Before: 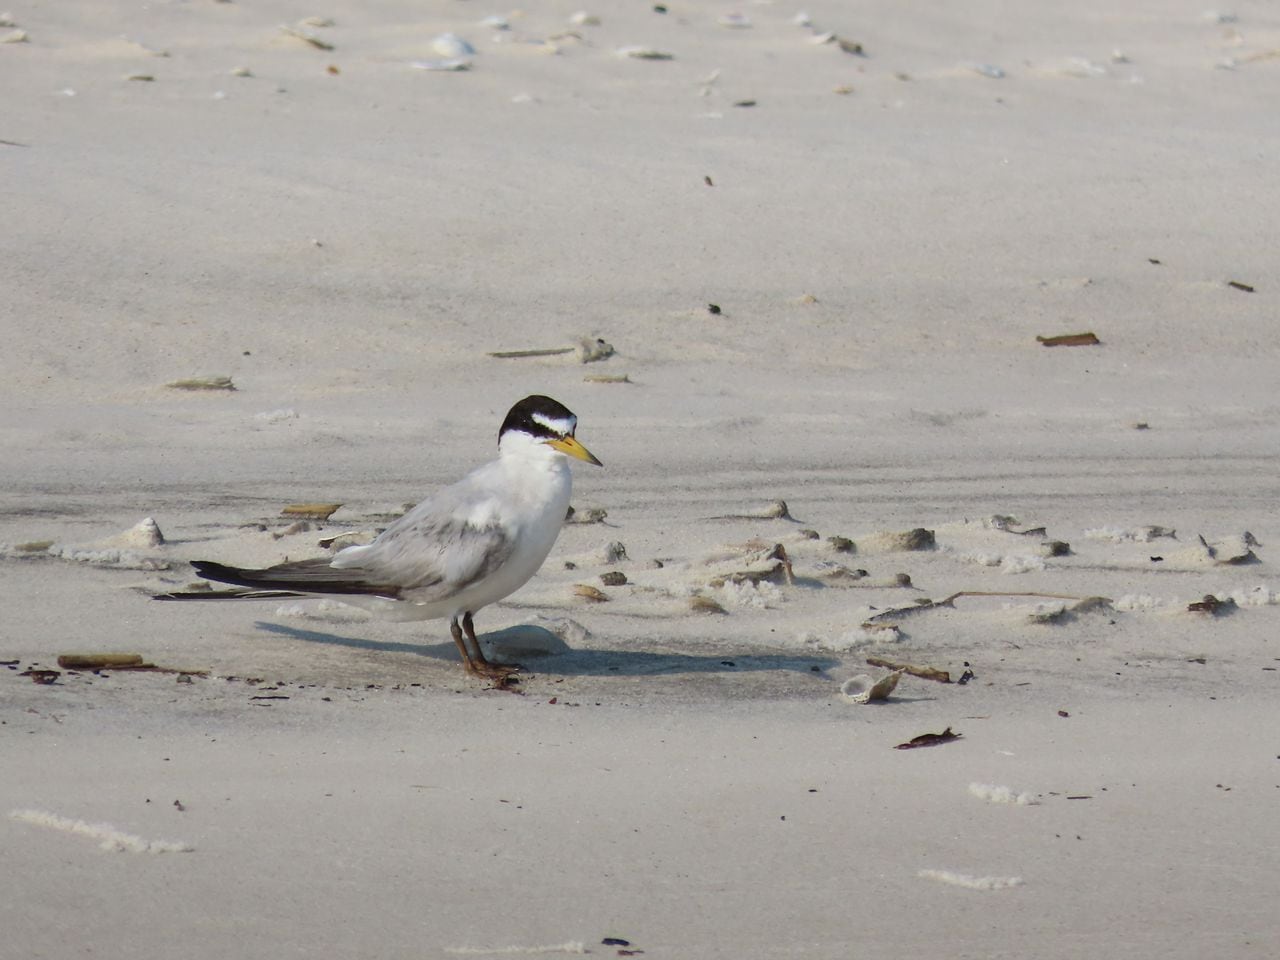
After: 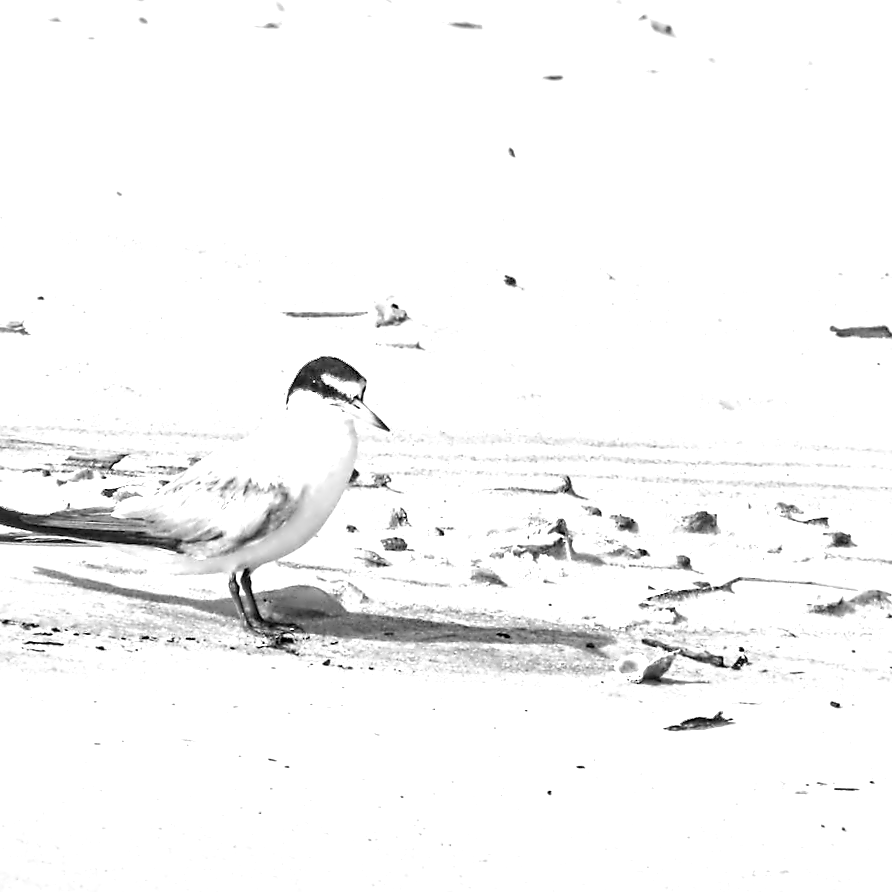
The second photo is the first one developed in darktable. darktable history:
contrast equalizer: octaves 7, y [[0.5, 0.542, 0.583, 0.625, 0.667, 0.708], [0.5 ×6], [0.5 ×6], [0, 0.033, 0.067, 0.1, 0.133, 0.167], [0, 0.05, 0.1, 0.15, 0.2, 0.25]]
monochrome: a 2.21, b -1.33, size 2.2
crop and rotate: angle -3.27°, left 14.277%, top 0.028%, right 10.766%, bottom 0.028%
color correction: saturation 1.8
exposure: black level correction 0.001, exposure 1.719 EV, compensate exposure bias true, compensate highlight preservation false
sharpen: amount 0.2
